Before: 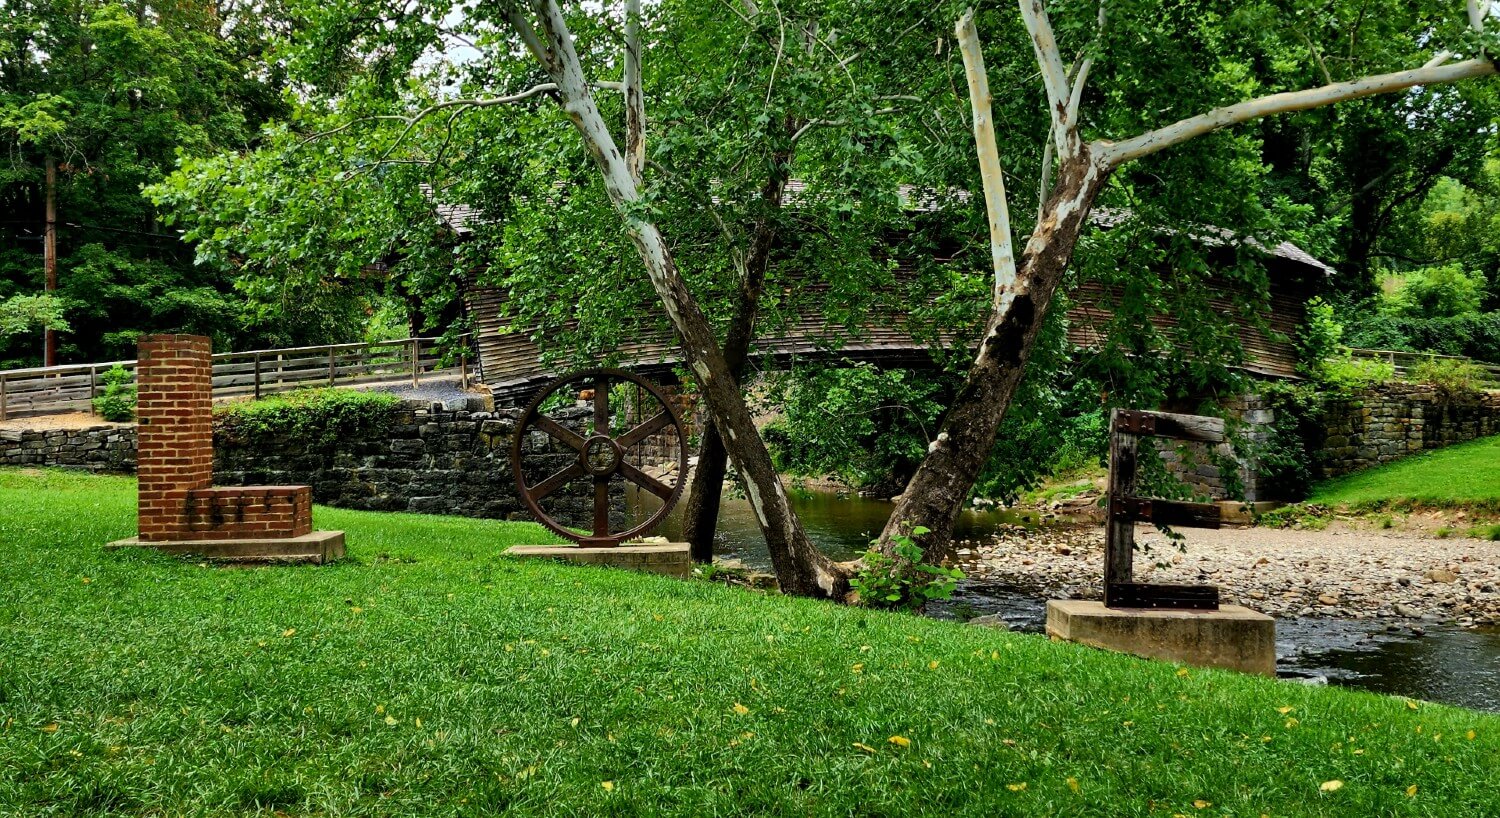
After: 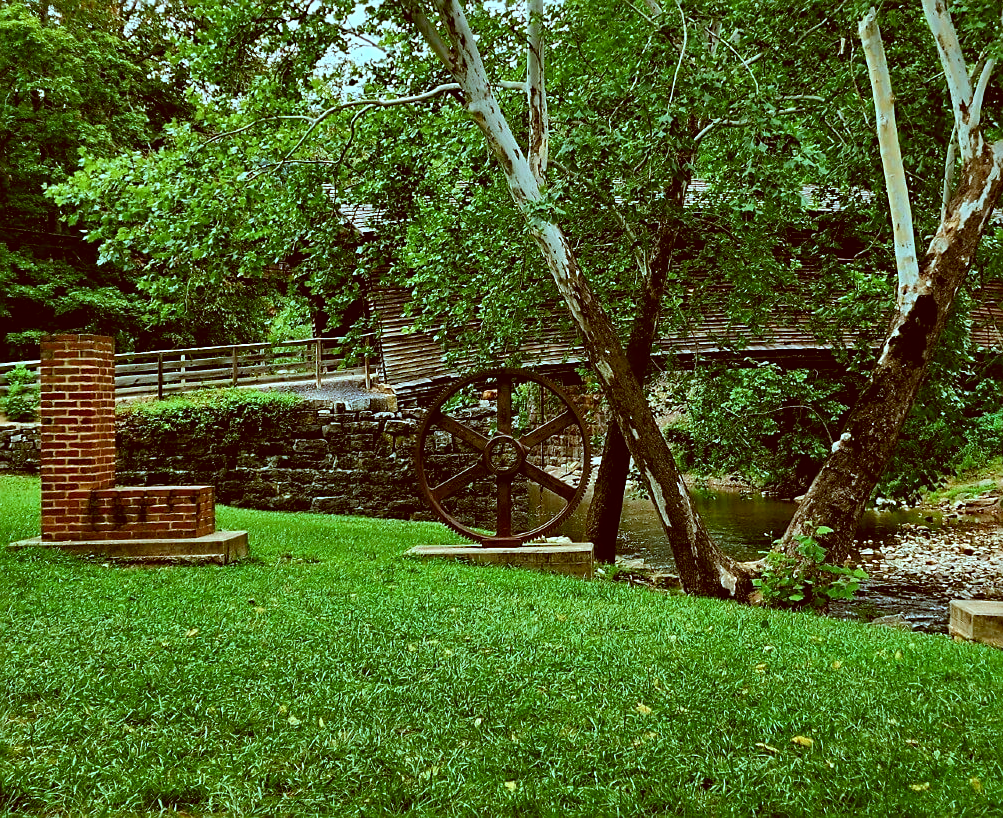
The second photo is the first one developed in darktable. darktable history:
color correction: highlights a* -14.04, highlights b* -16.29, shadows a* 10.82, shadows b* 29.1
crop and rotate: left 6.574%, right 26.529%
sharpen: amount 0.489
